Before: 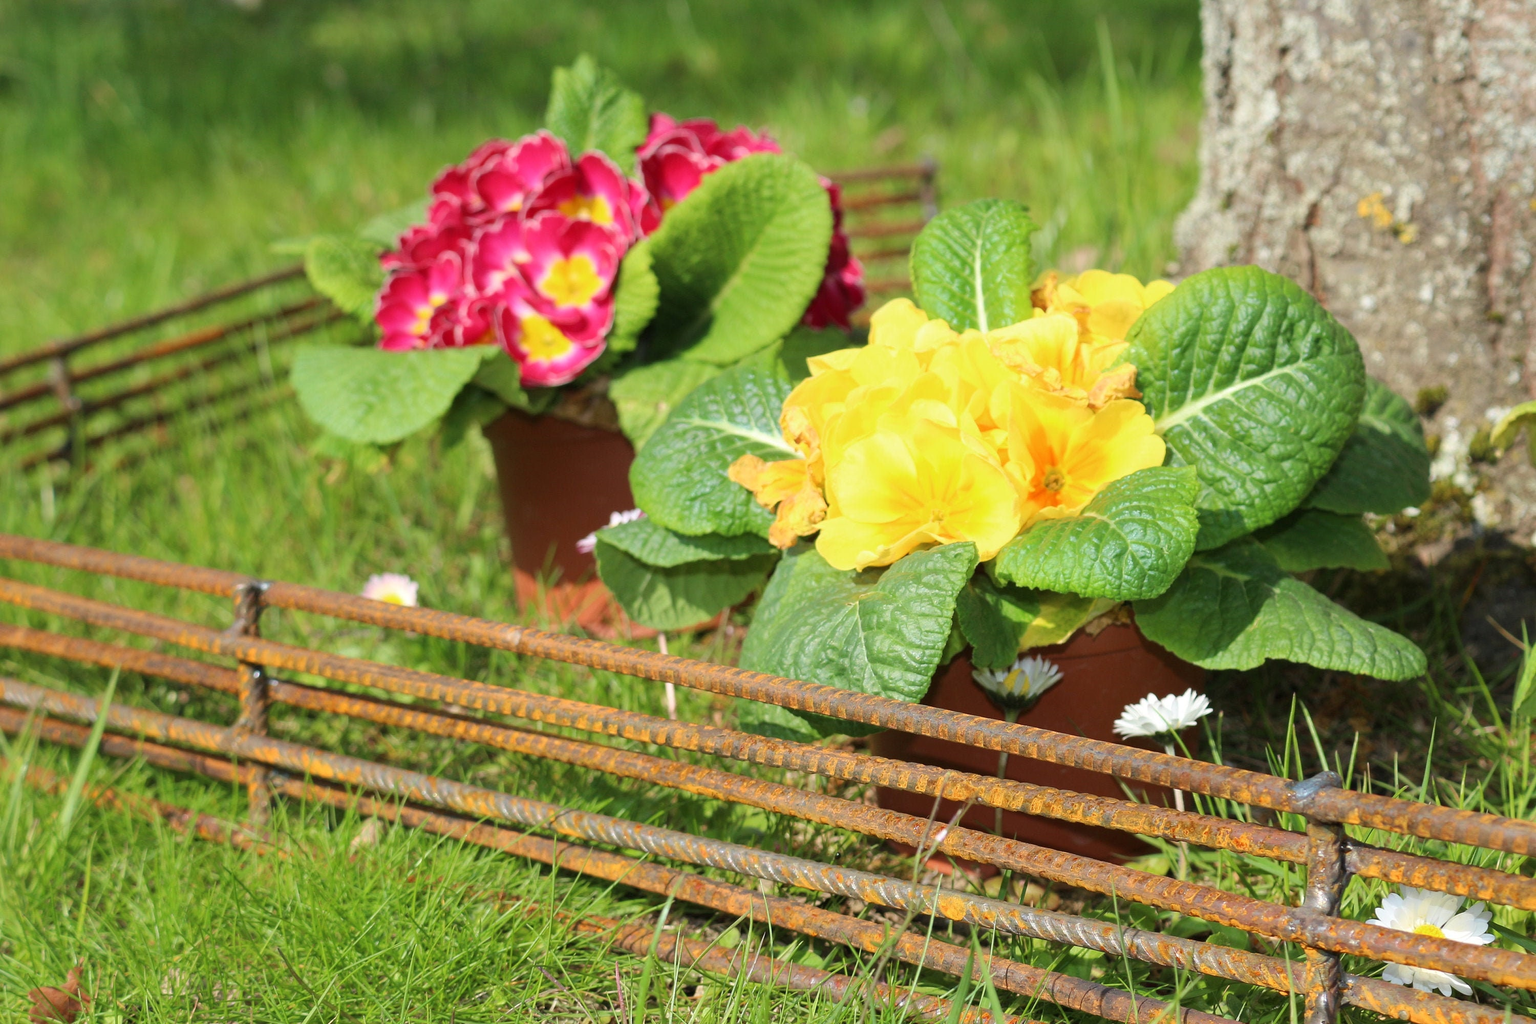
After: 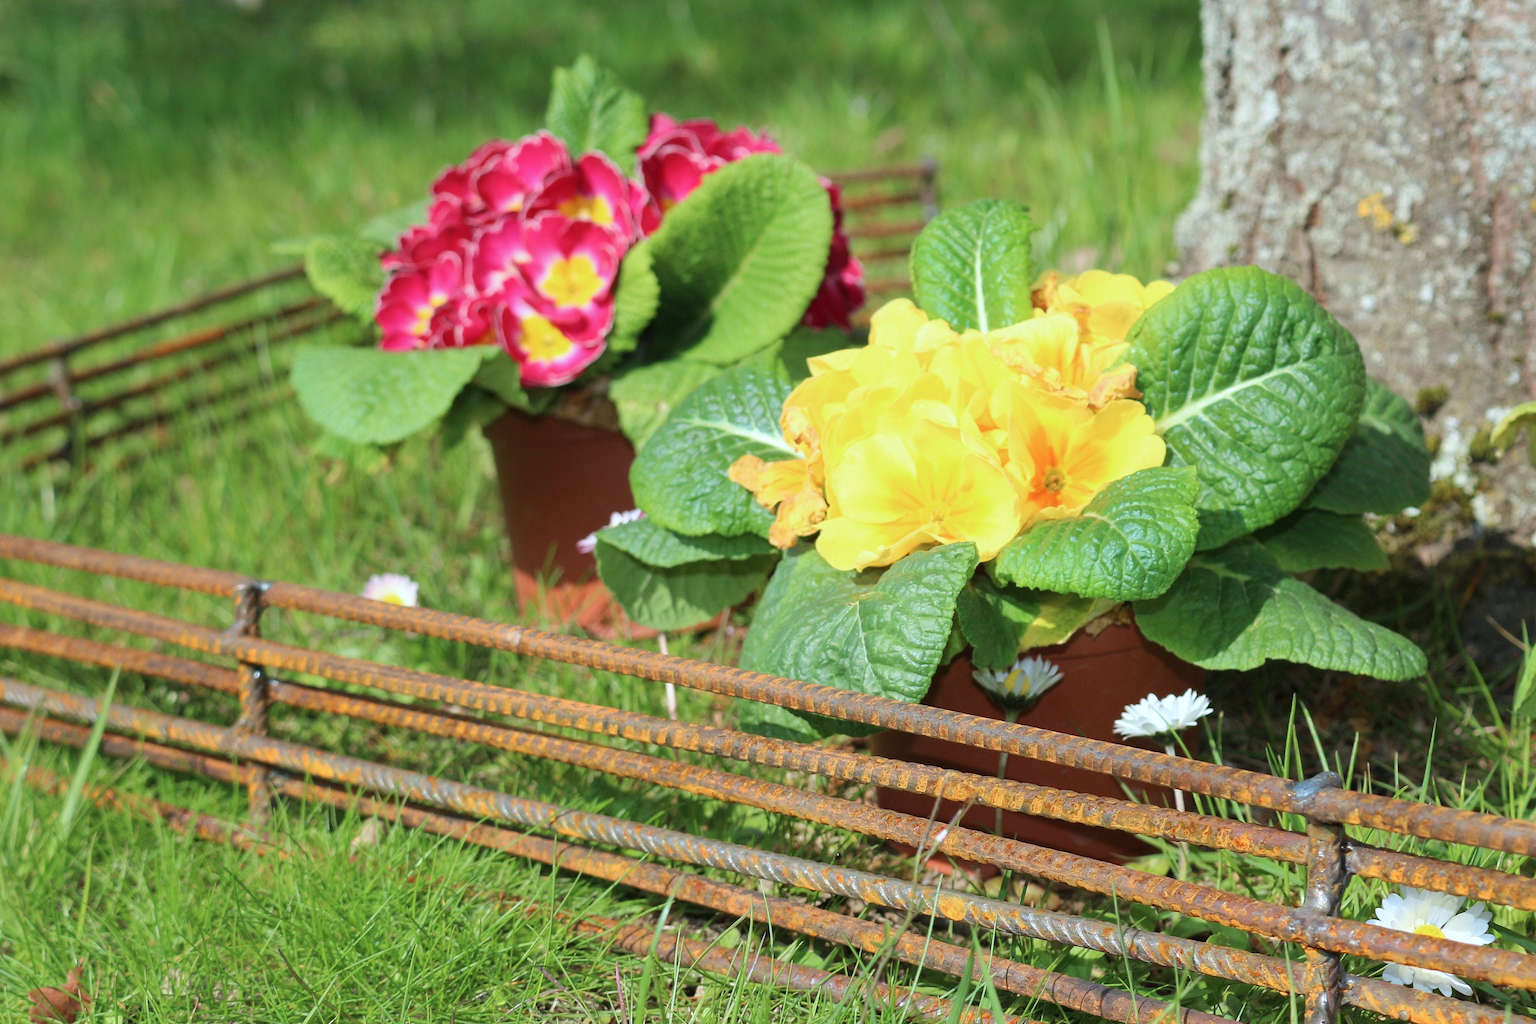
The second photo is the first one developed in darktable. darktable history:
color correction: highlights a* -3.99, highlights b* -10.6
